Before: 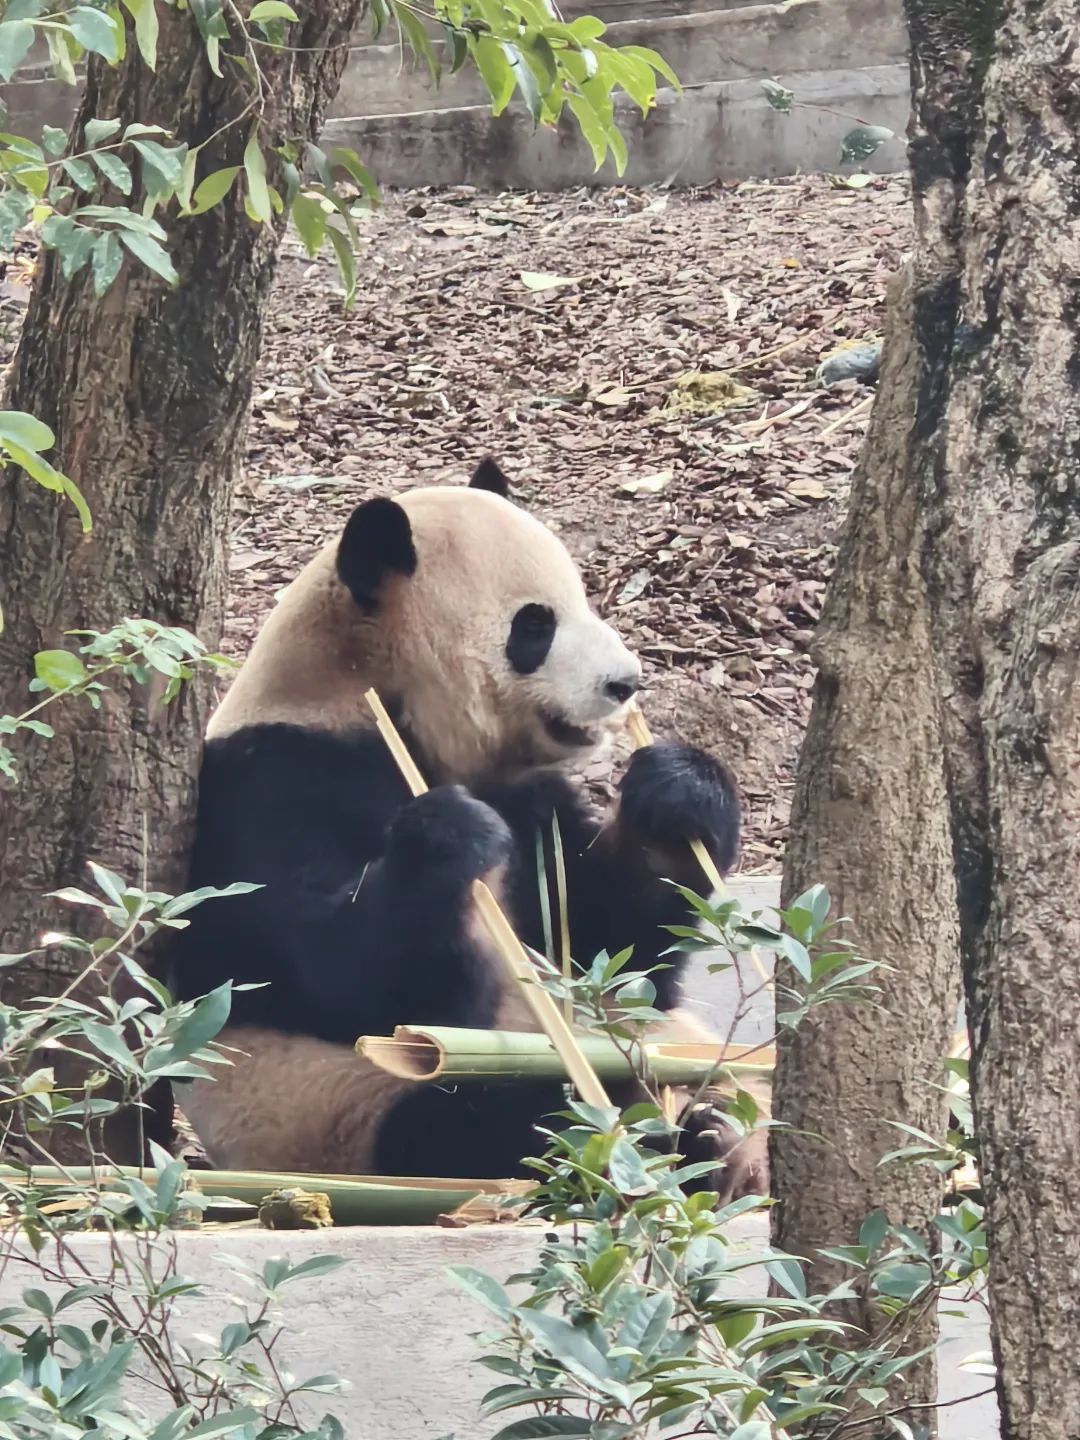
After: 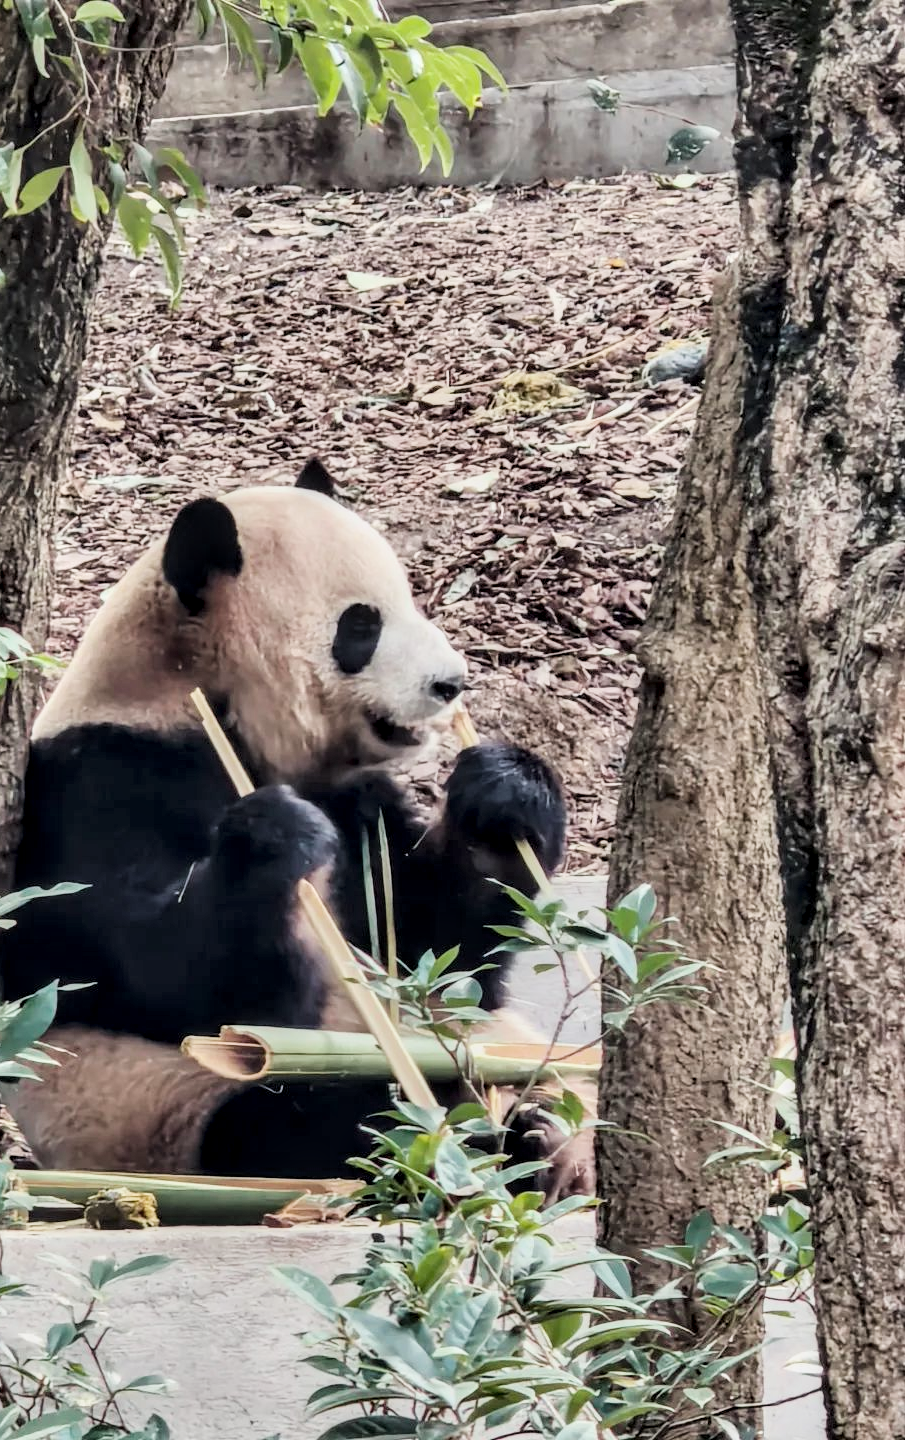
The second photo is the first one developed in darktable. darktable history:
filmic rgb: black relative exposure -5 EV, hardness 2.88, contrast 1.2, highlights saturation mix -30%
crop: left 16.145%
local contrast: detail 150%
